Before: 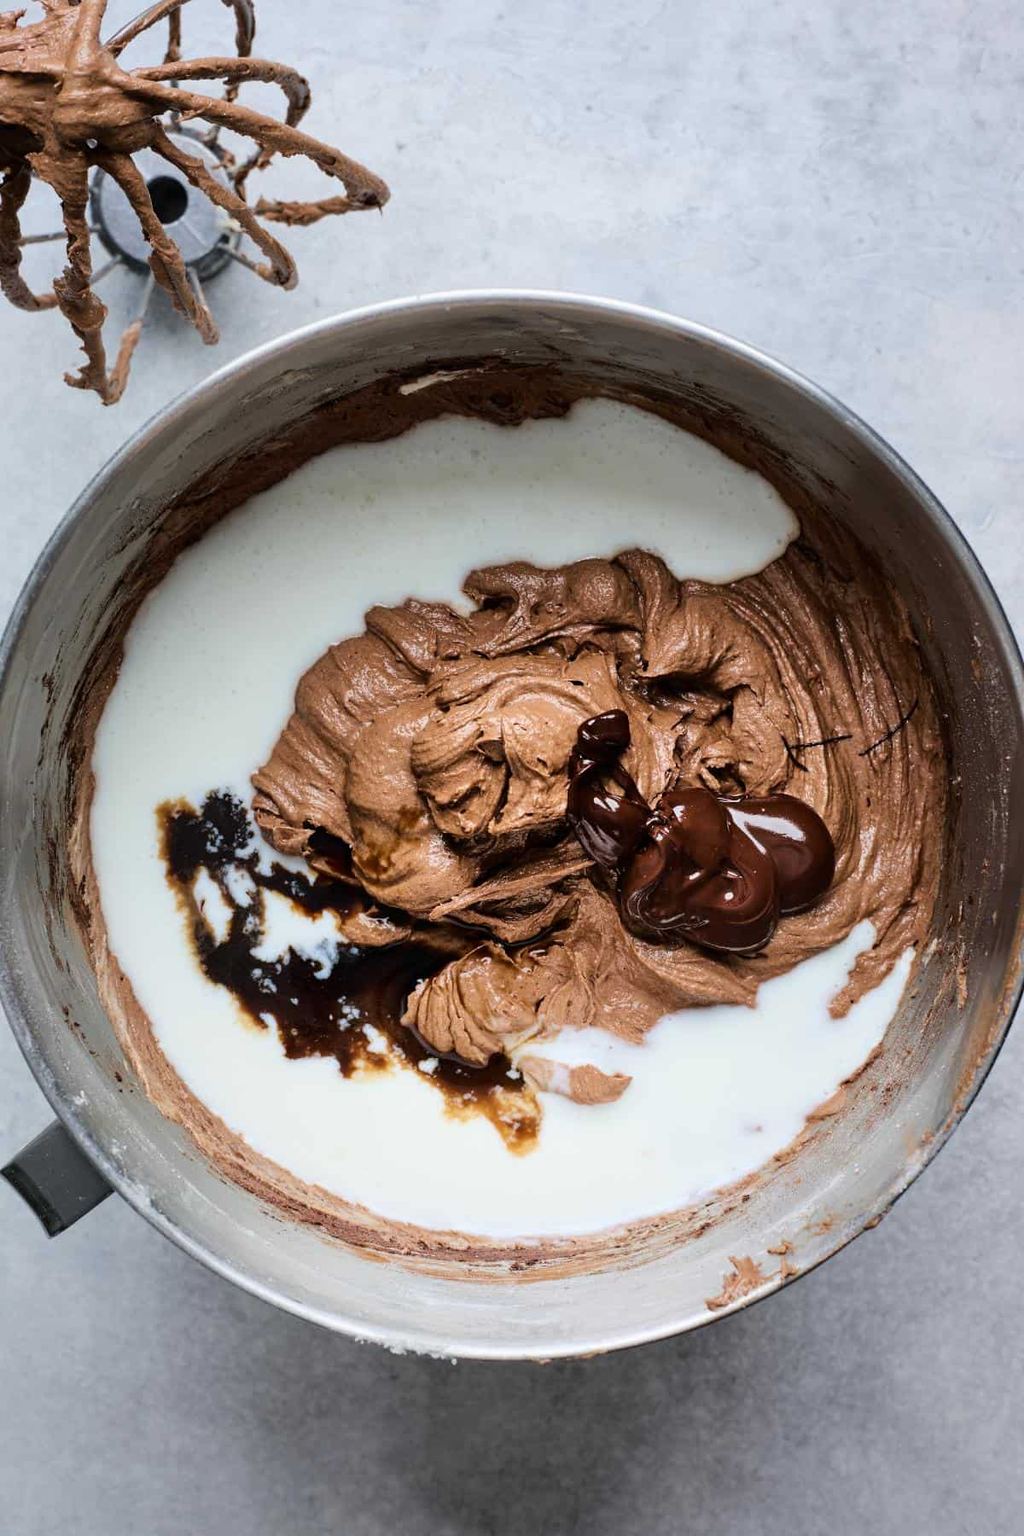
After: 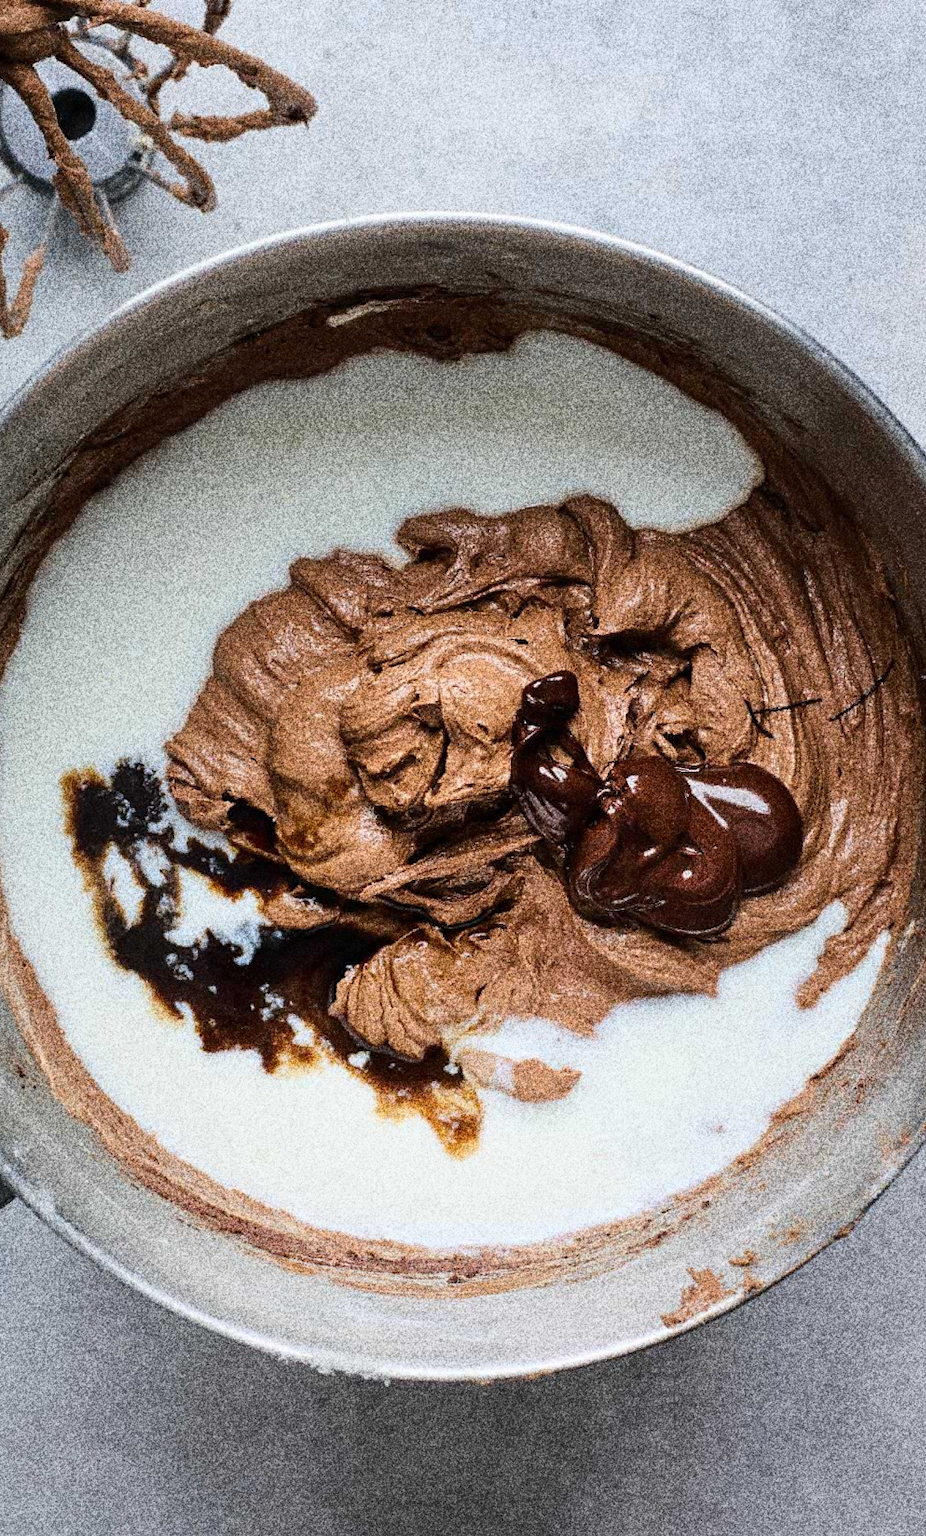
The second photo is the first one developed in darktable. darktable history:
crop: left 9.807%, top 6.259%, right 7.334%, bottom 2.177%
grain: coarseness 30.02 ISO, strength 100%
